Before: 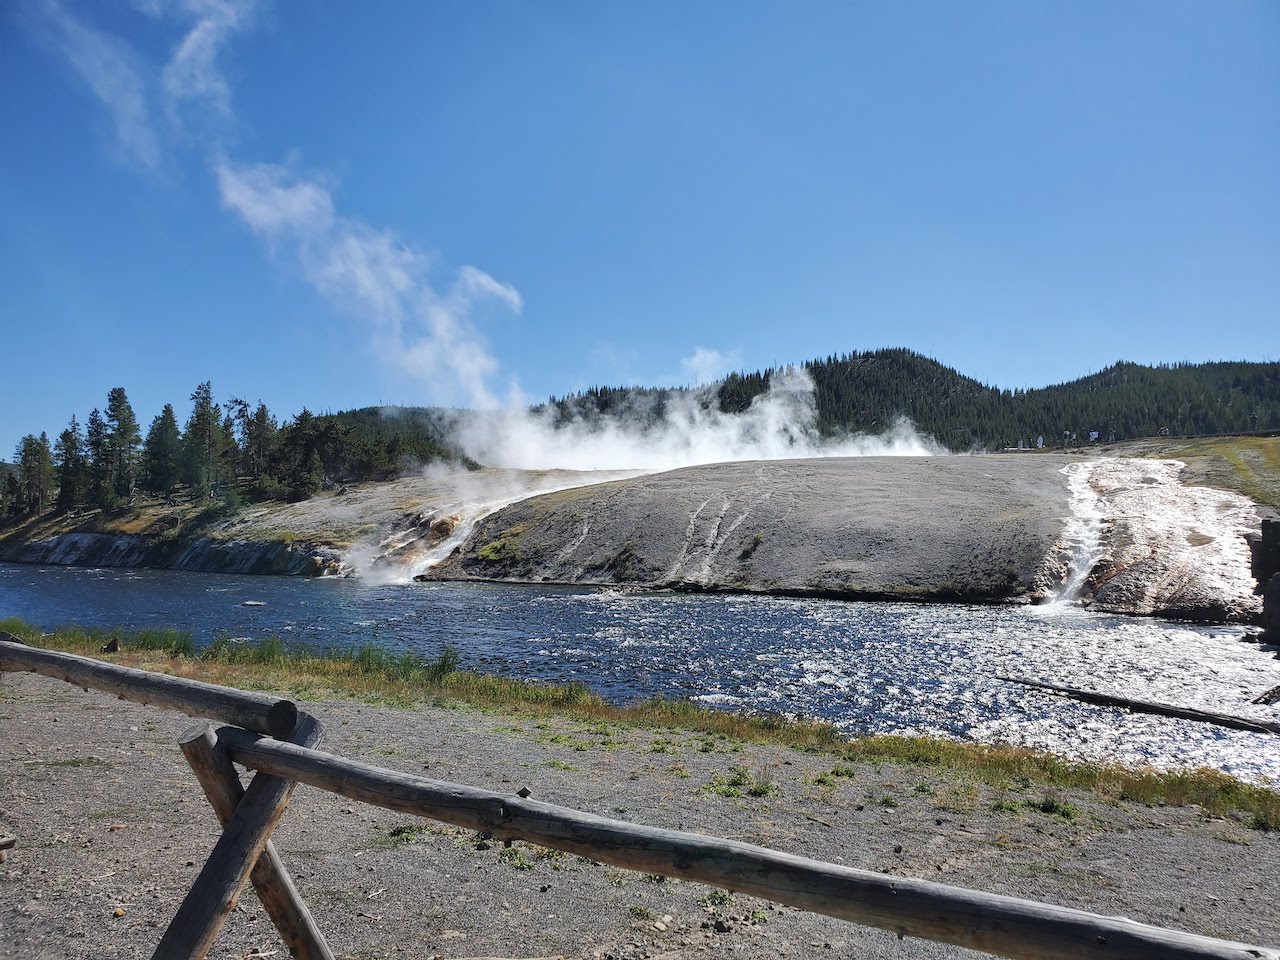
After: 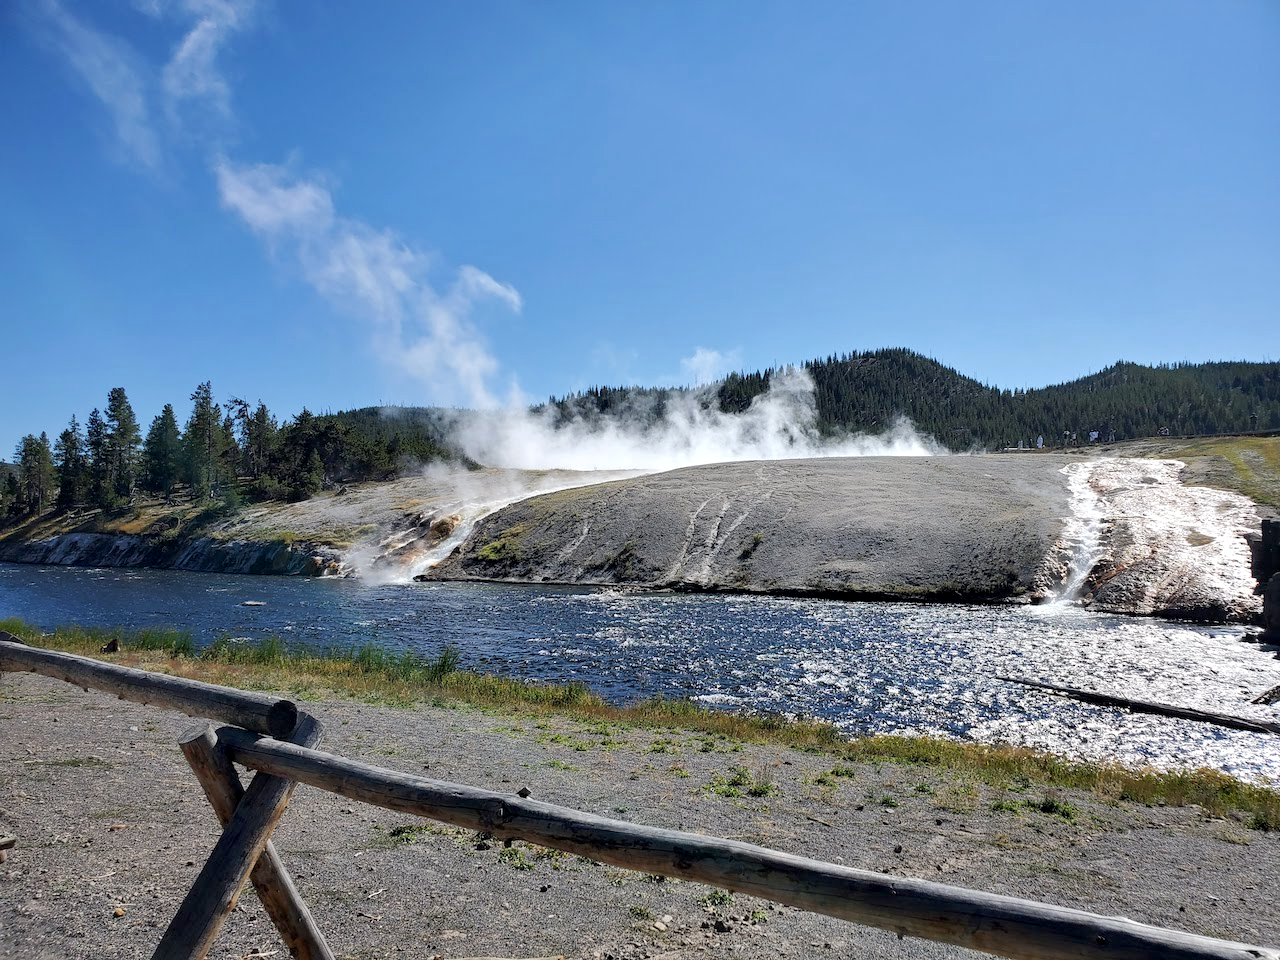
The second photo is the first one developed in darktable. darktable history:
exposure: black level correction 0.007, exposure 0.09 EV, compensate highlight preservation false
